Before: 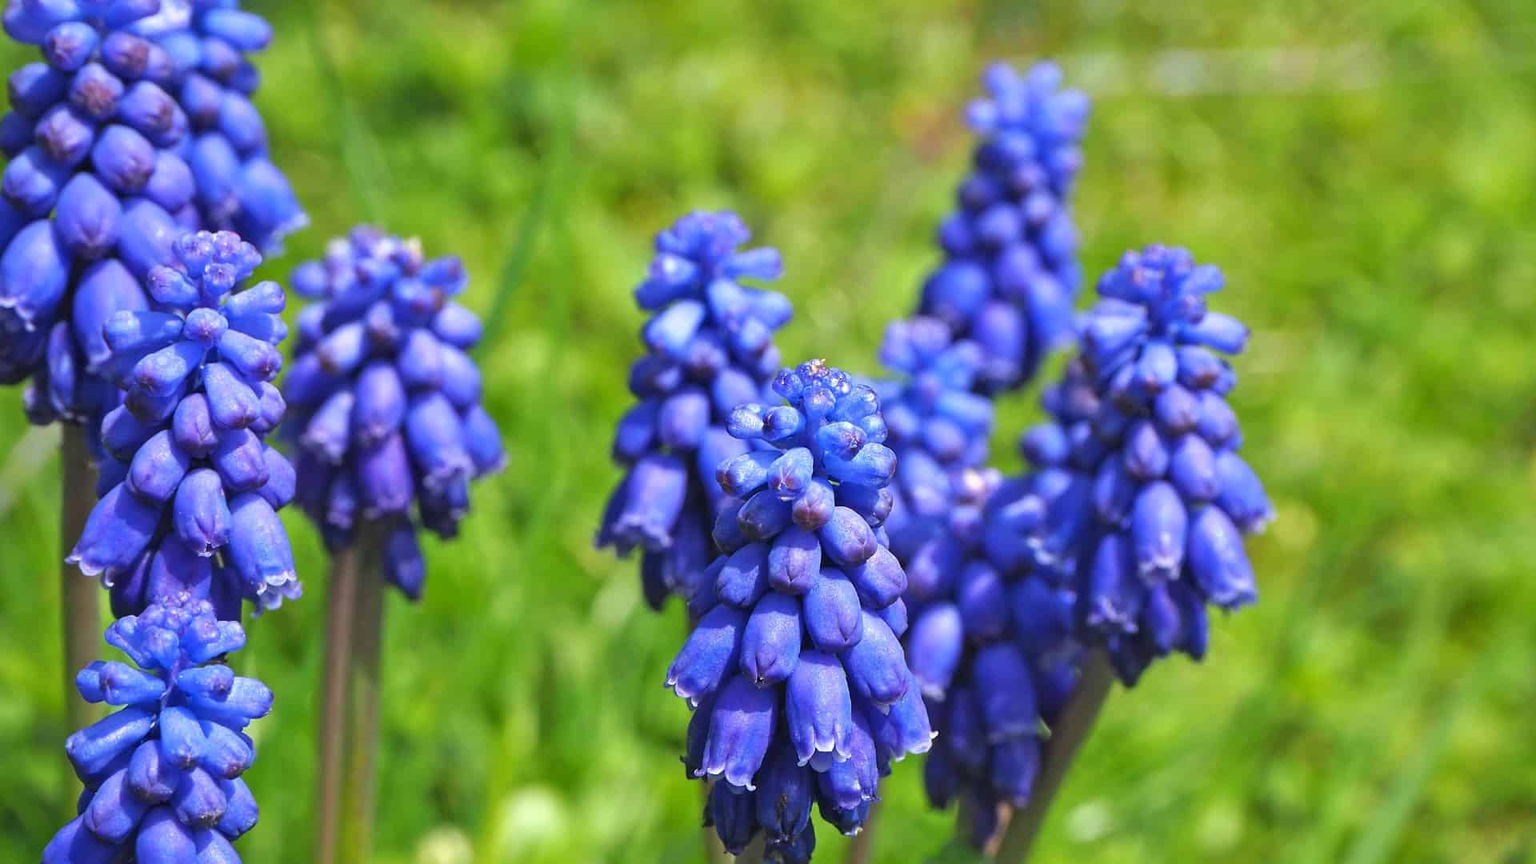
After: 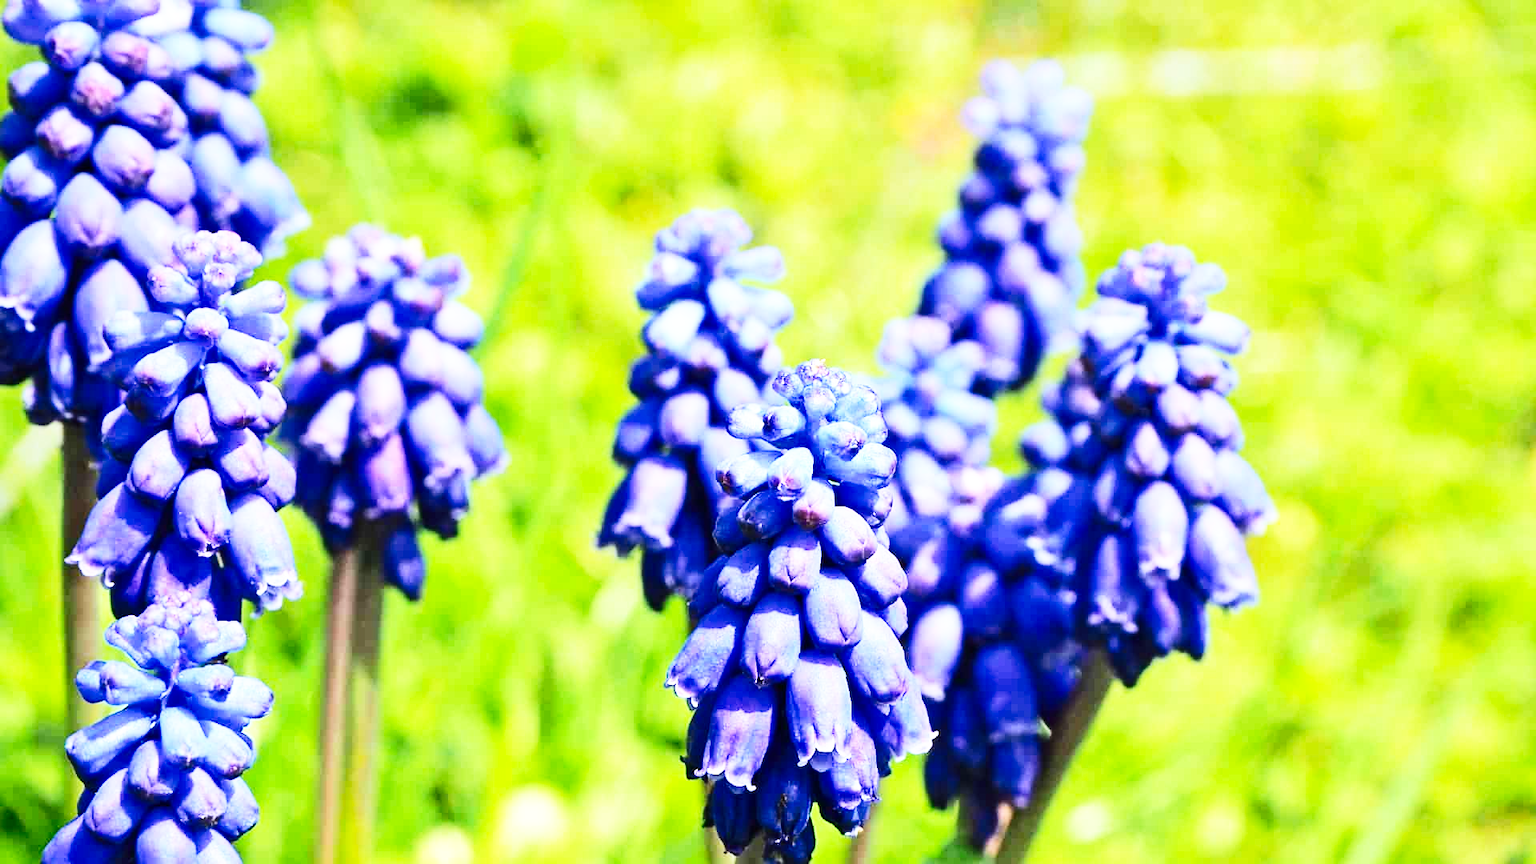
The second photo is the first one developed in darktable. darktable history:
base curve: curves: ch0 [(0, 0) (0.007, 0.004) (0.027, 0.03) (0.046, 0.07) (0.207, 0.54) (0.442, 0.872) (0.673, 0.972) (1, 1)], preserve colors none
contrast brightness saturation: contrast 0.29
